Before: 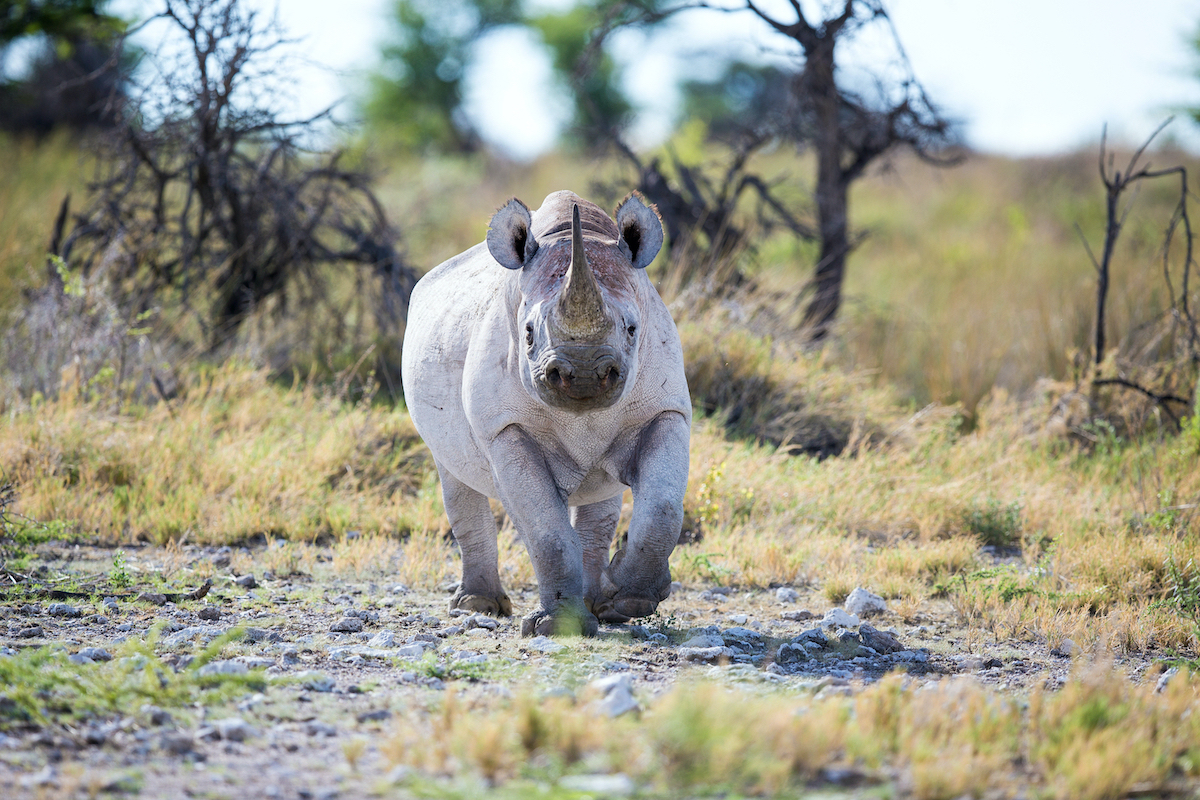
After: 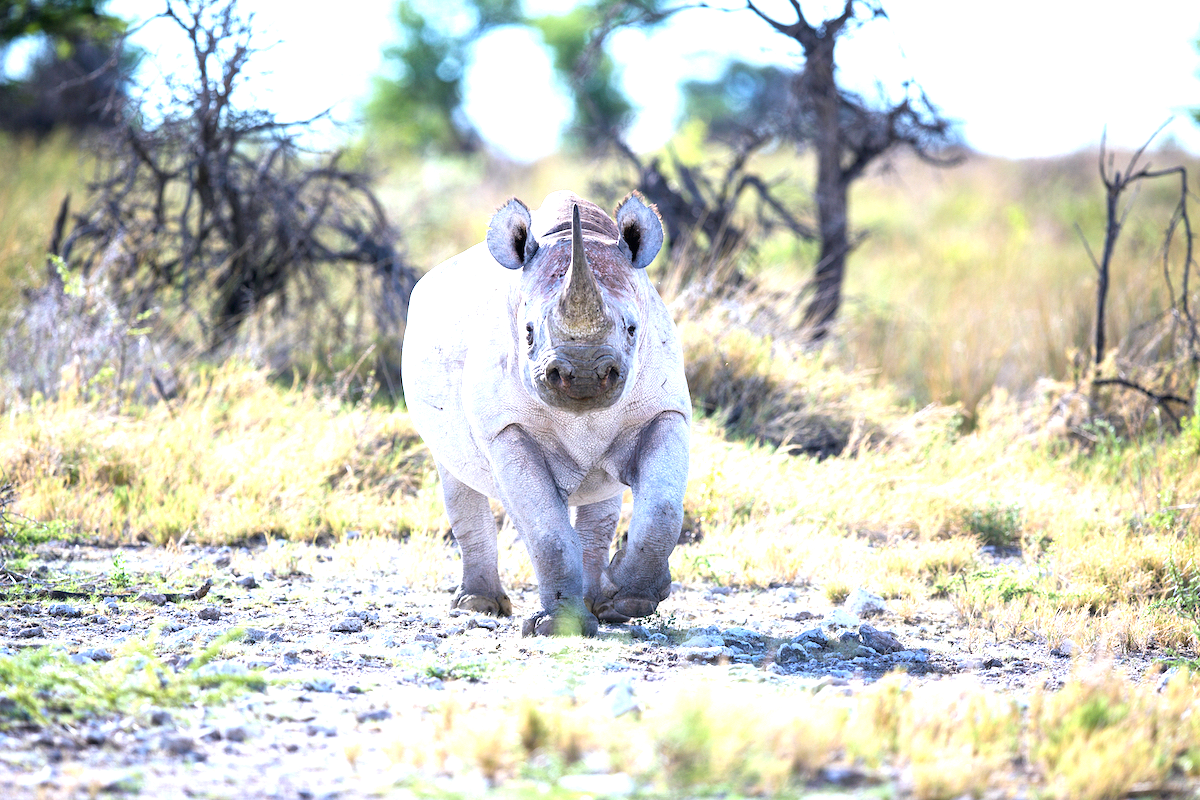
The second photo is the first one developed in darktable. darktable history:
exposure: black level correction 0, exposure 1.123 EV, compensate exposure bias true, compensate highlight preservation false
color calibration: illuminant as shot in camera, x 0.358, y 0.373, temperature 4628.91 K
